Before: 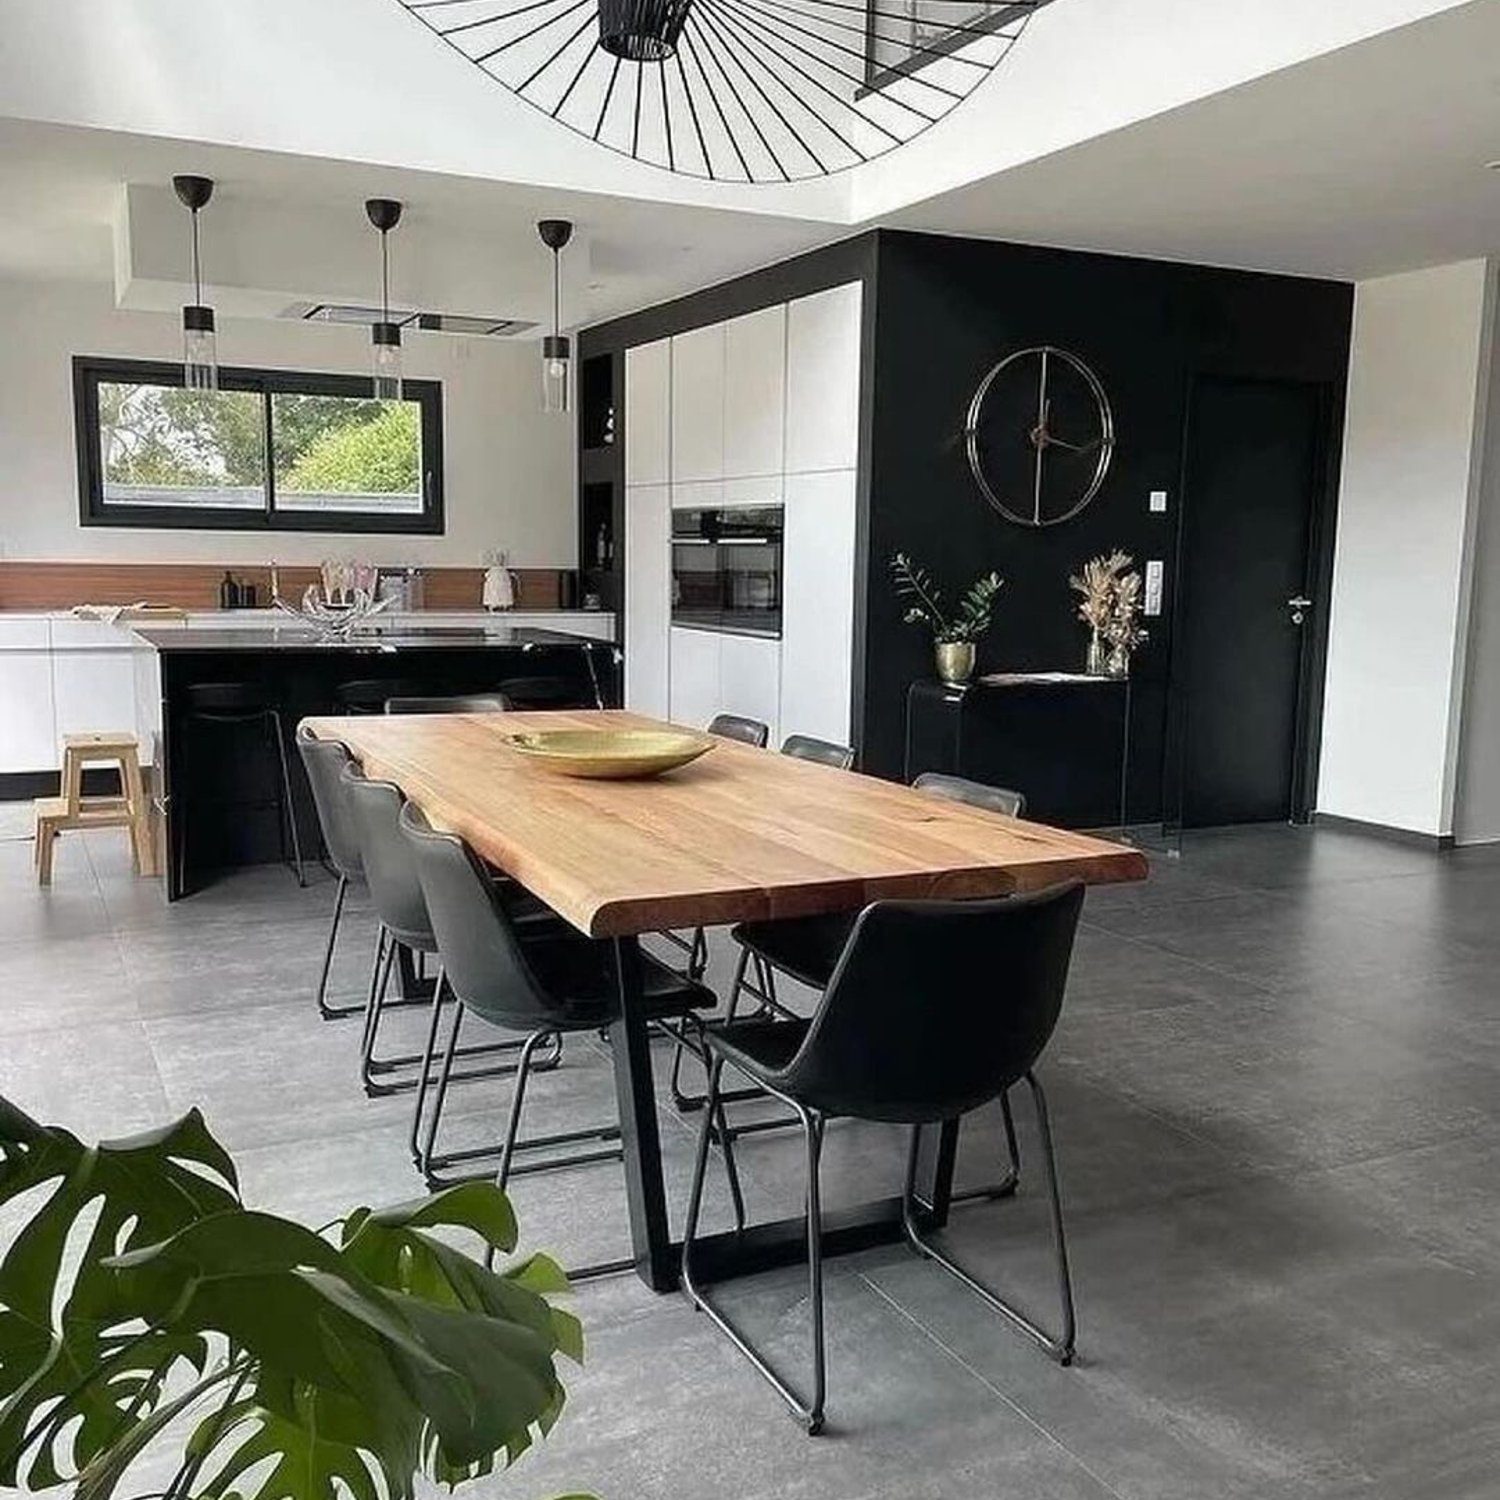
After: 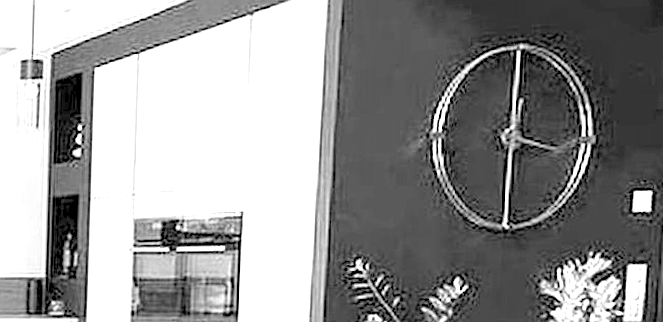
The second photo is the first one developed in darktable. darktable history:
white balance: red 0.967, blue 1.049
crop: left 28.64%, top 16.832%, right 26.637%, bottom 58.055%
exposure: black level correction 0.001, exposure 1.84 EV, compensate highlight preservation false
rotate and perspective: rotation 1.69°, lens shift (vertical) -0.023, lens shift (horizontal) -0.291, crop left 0.025, crop right 0.988, crop top 0.092, crop bottom 0.842
contrast brightness saturation: brightness 0.28
monochrome: on, module defaults
sharpen: on, module defaults
